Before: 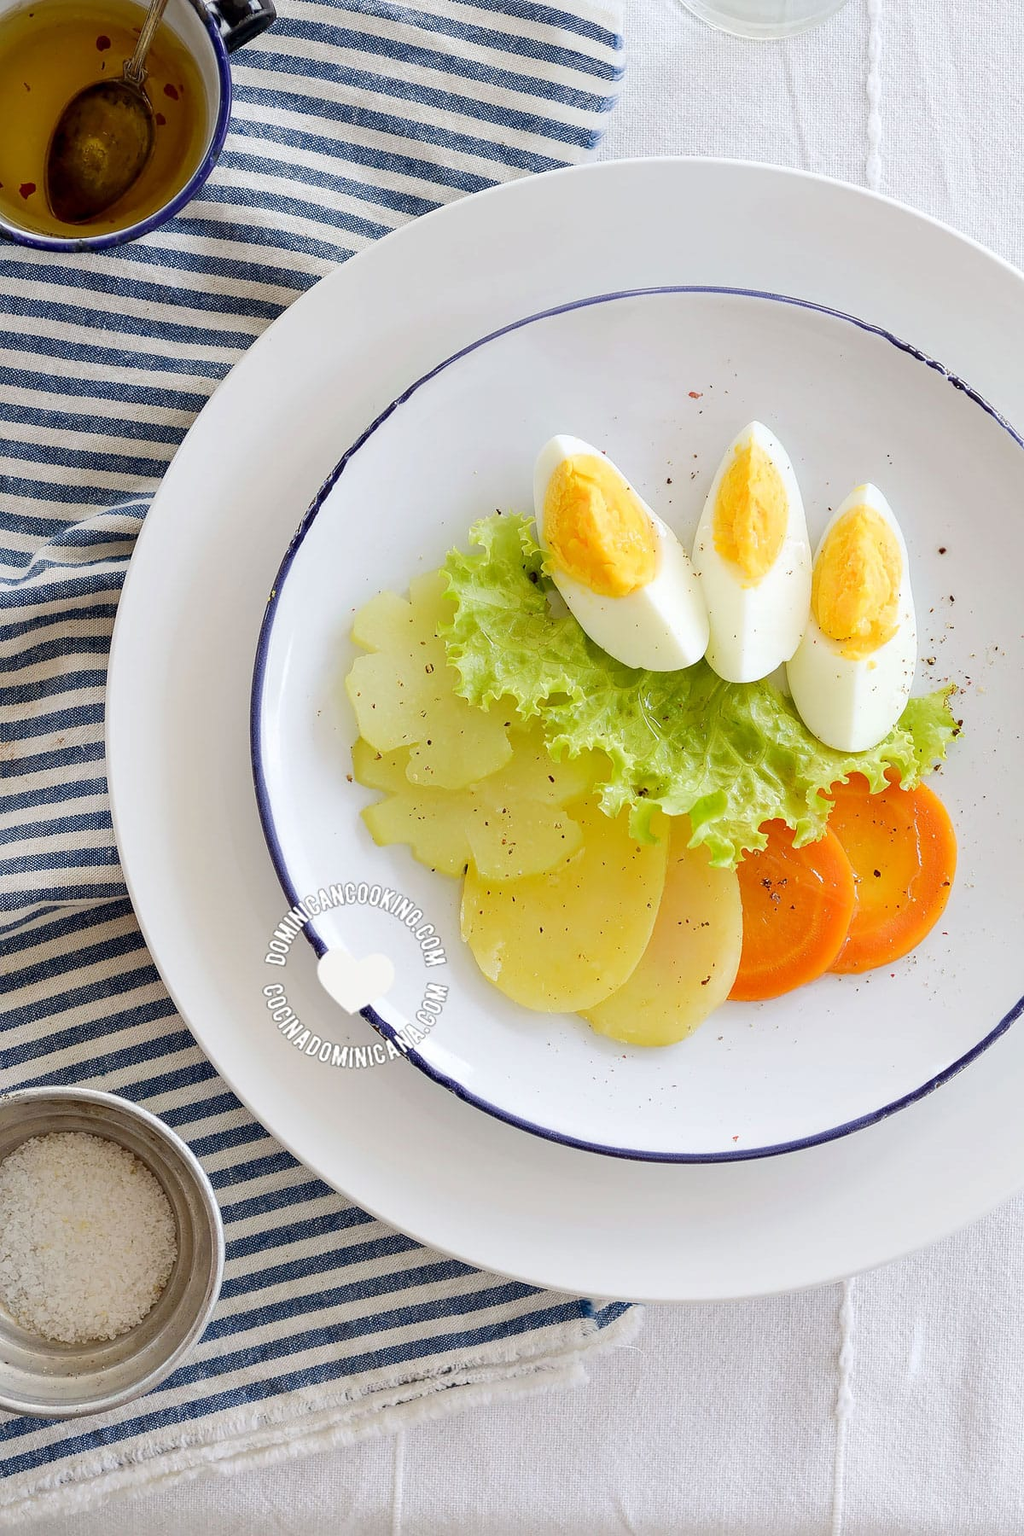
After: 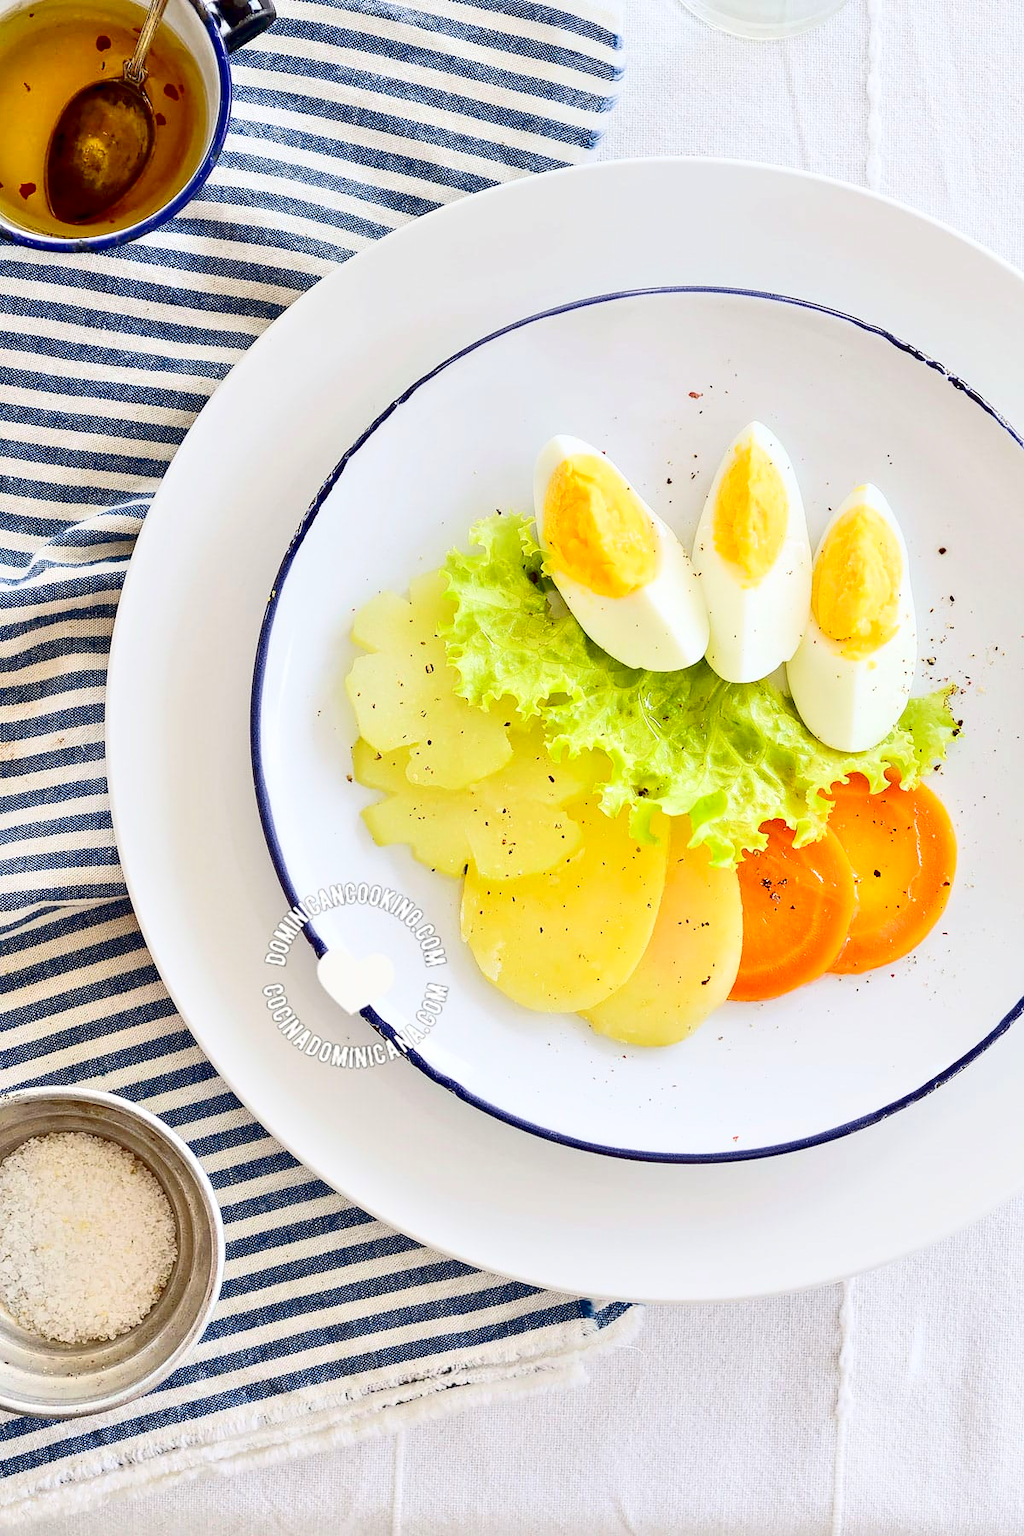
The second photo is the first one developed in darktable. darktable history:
tone equalizer: -8 EV 2 EV, -7 EV 2 EV, -6 EV 2 EV, -5 EV 2 EV, -4 EV 2 EV, -3 EV 1.5 EV, -2 EV 1 EV, -1 EV 0.5 EV
contrast brightness saturation: contrast 0.32, brightness -0.08, saturation 0.17
